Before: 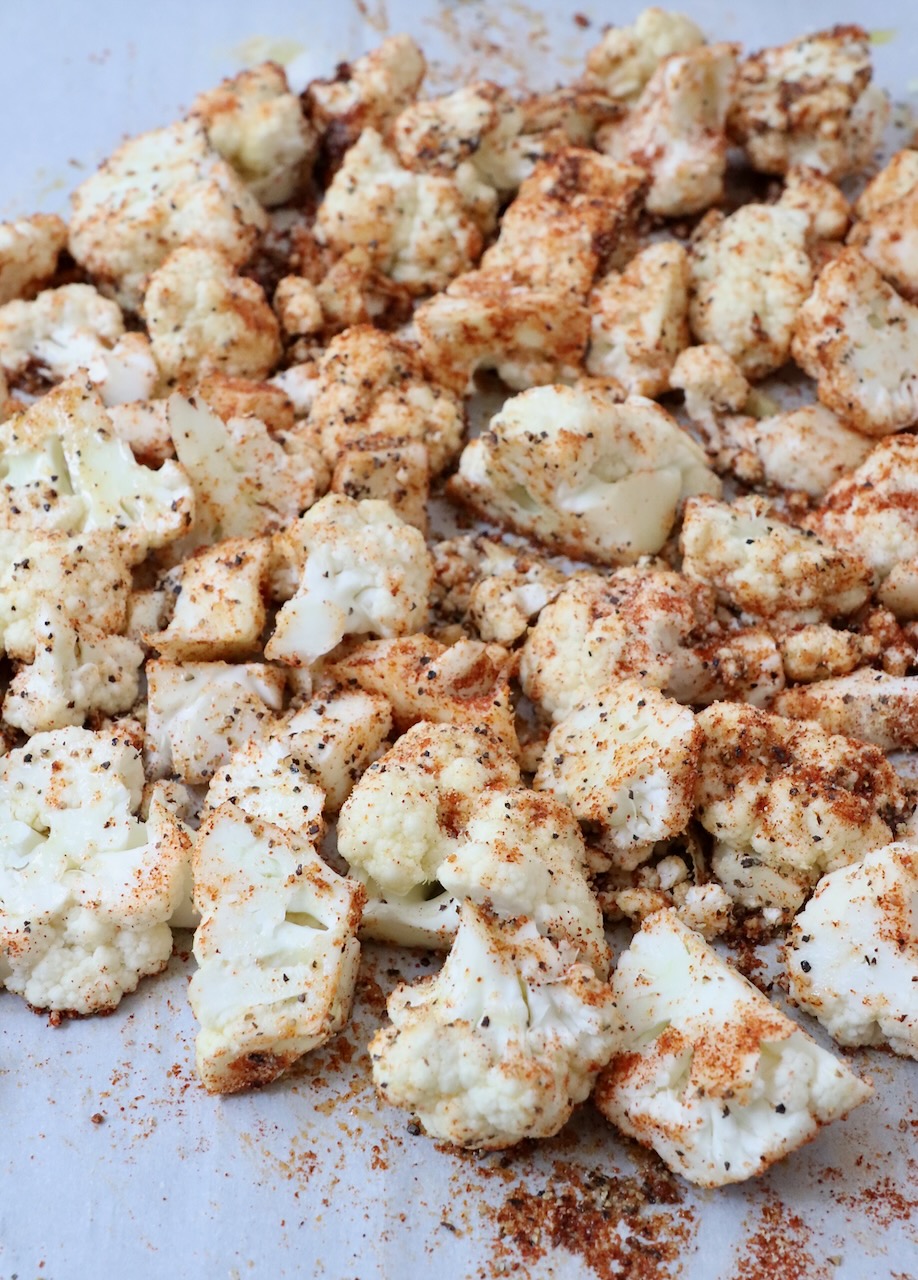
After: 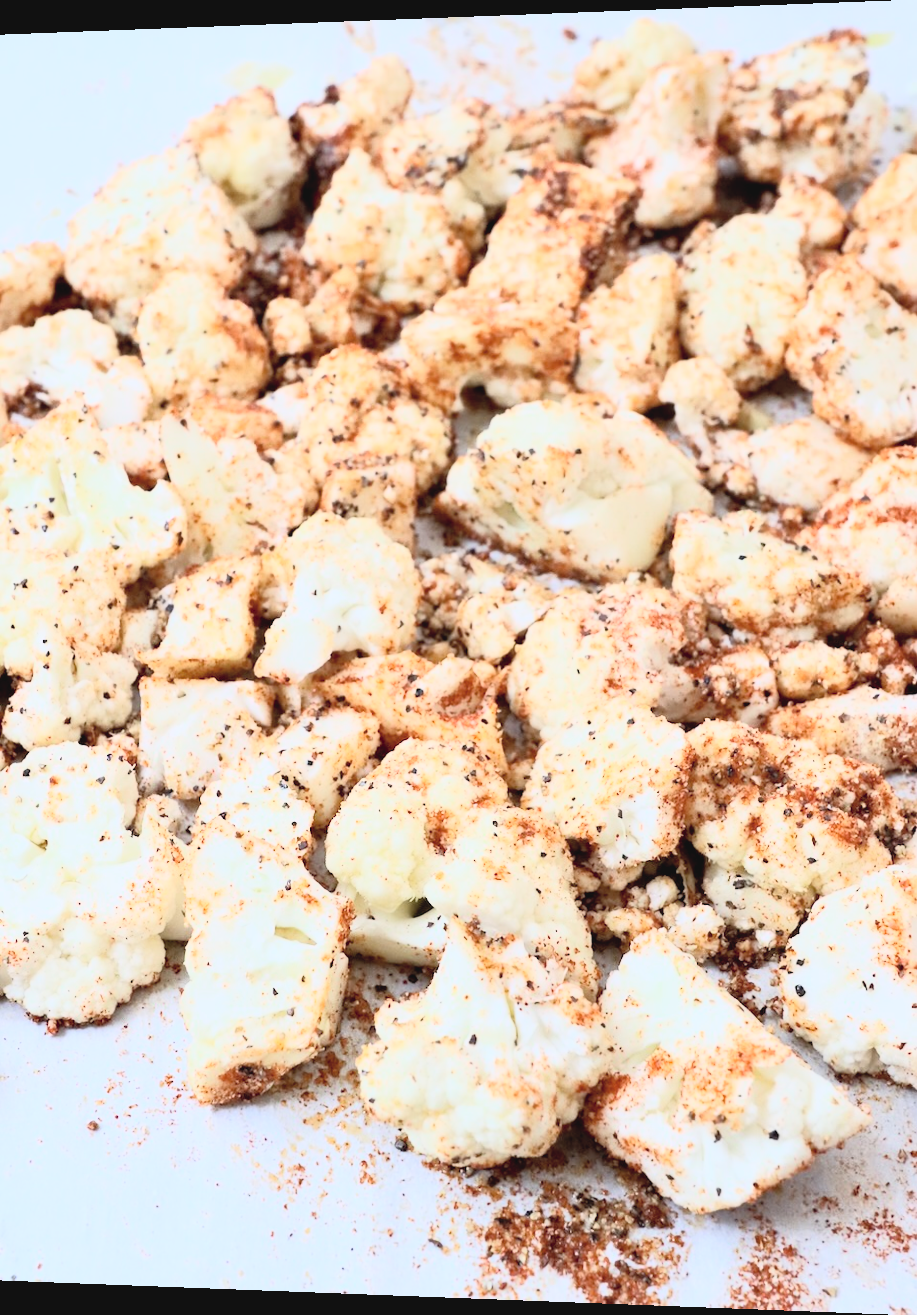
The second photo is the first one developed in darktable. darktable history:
tone curve: curves: ch0 [(0, 0.052) (0.207, 0.35) (0.392, 0.592) (0.54, 0.803) (0.725, 0.922) (0.99, 0.974)], color space Lab, independent channels, preserve colors none
rotate and perspective: lens shift (horizontal) -0.055, automatic cropping off
